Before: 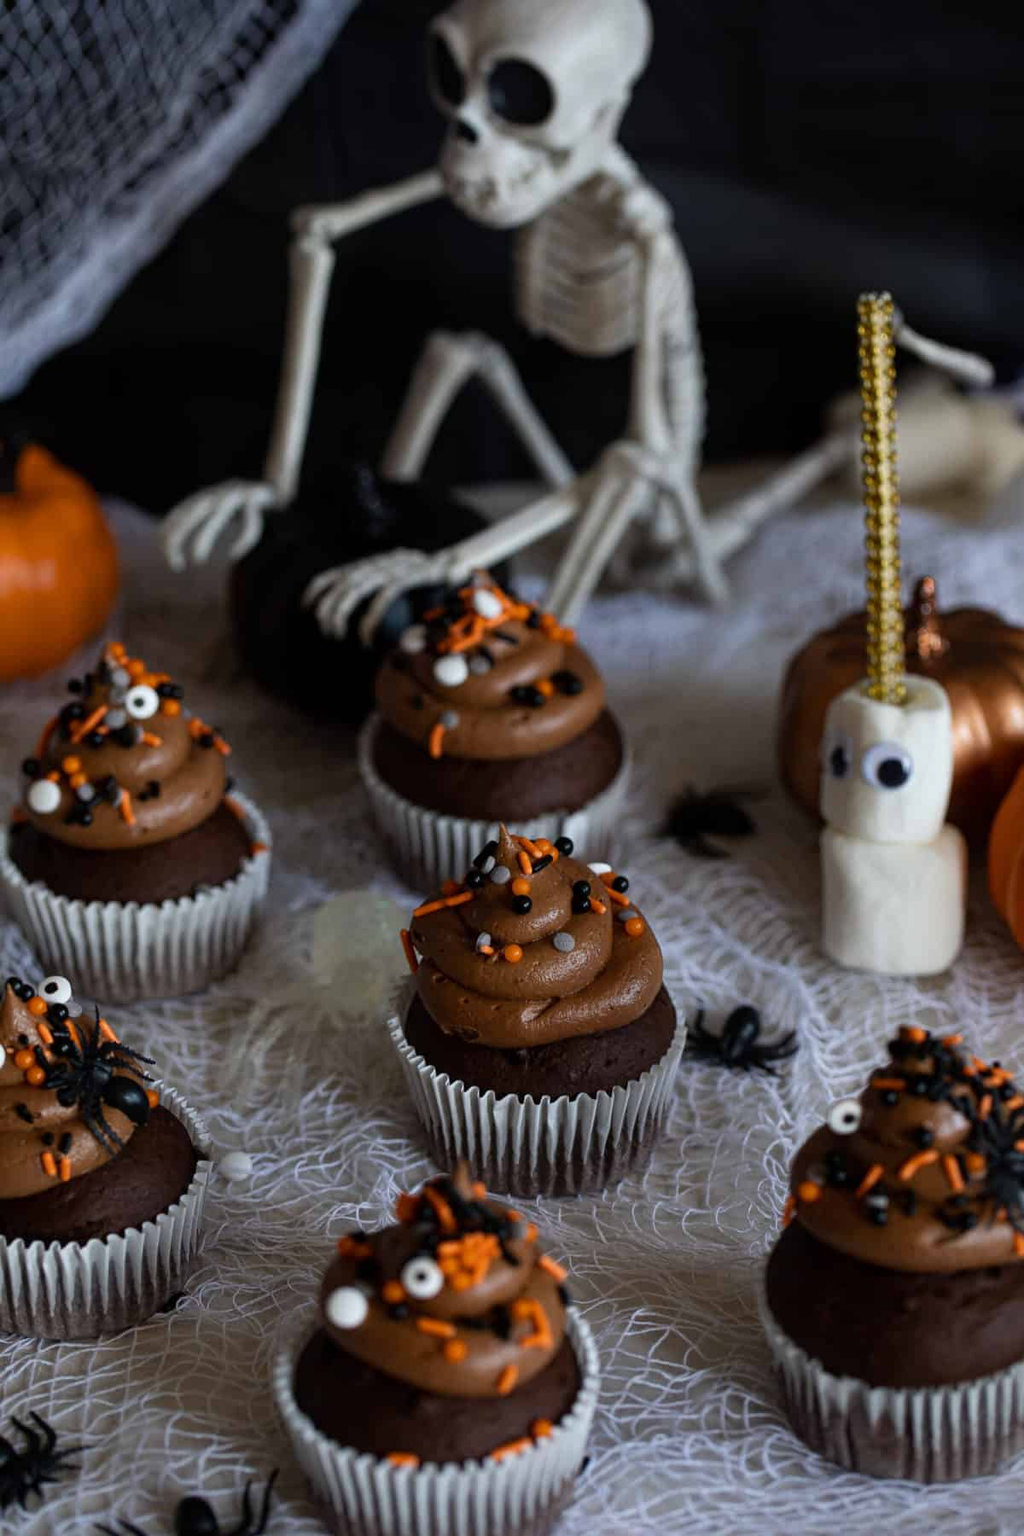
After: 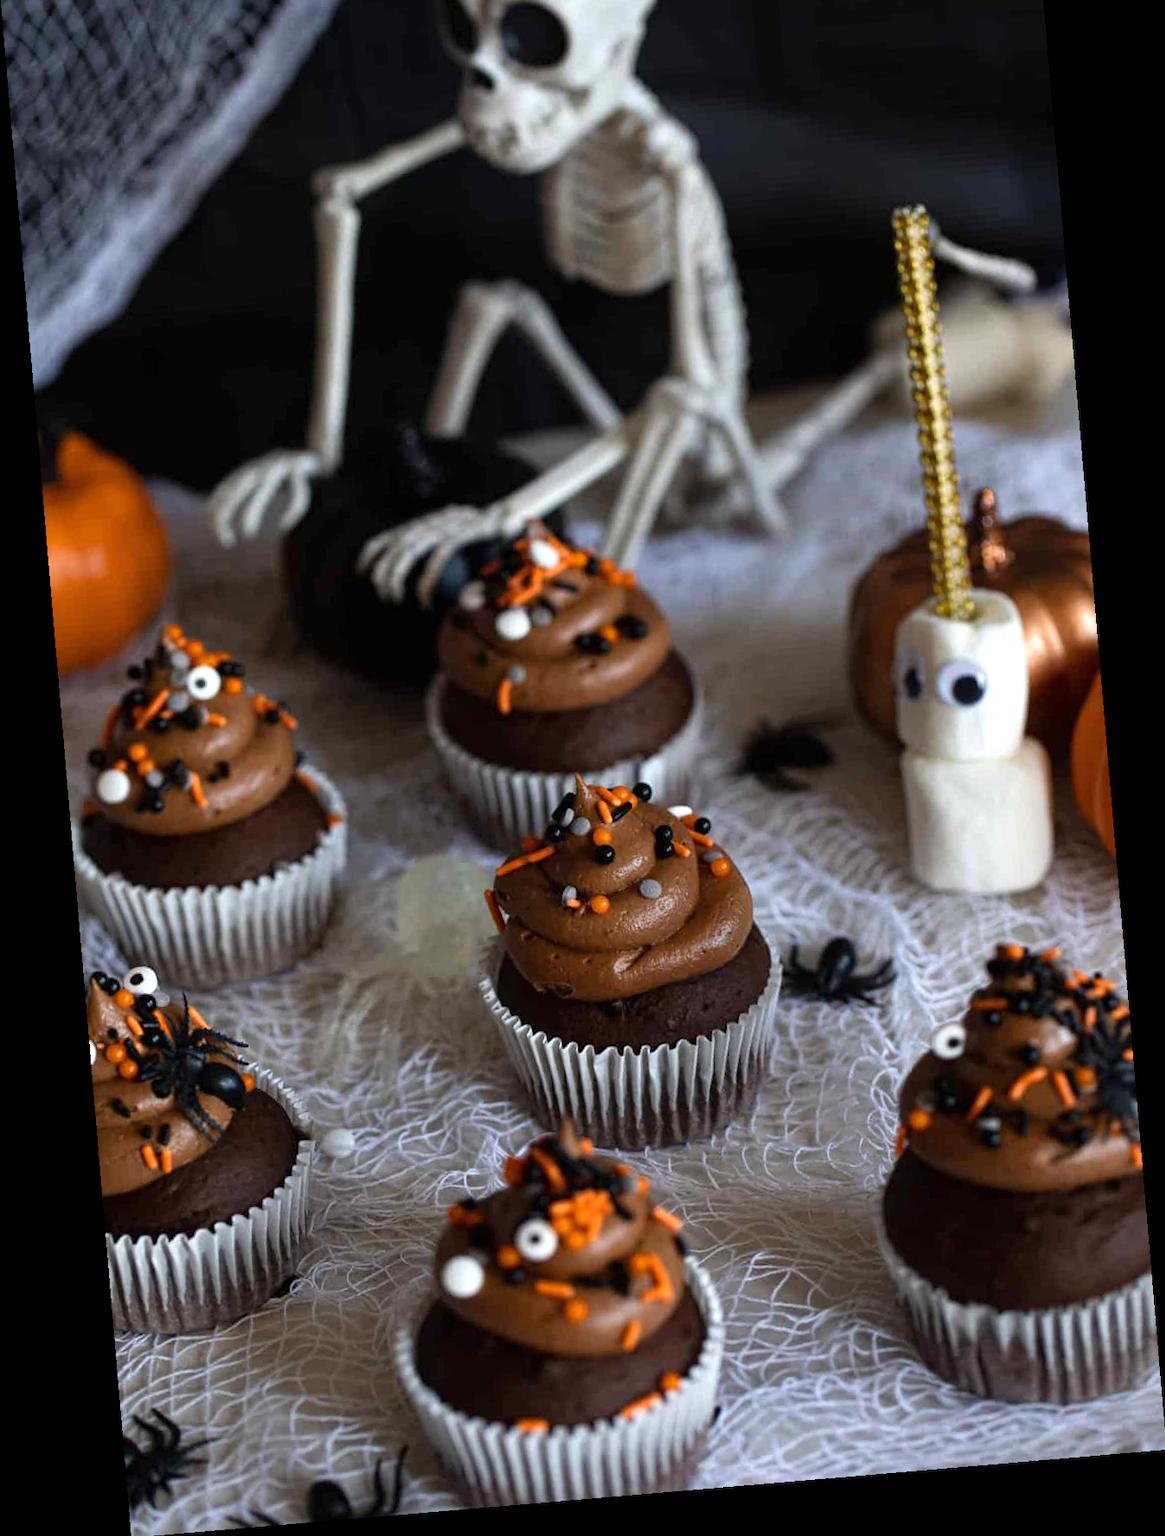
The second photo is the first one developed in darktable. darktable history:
exposure: black level correction 0, exposure 0.5 EV, compensate highlight preservation false
rotate and perspective: rotation -4.86°, automatic cropping off
crop and rotate: top 6.25%
